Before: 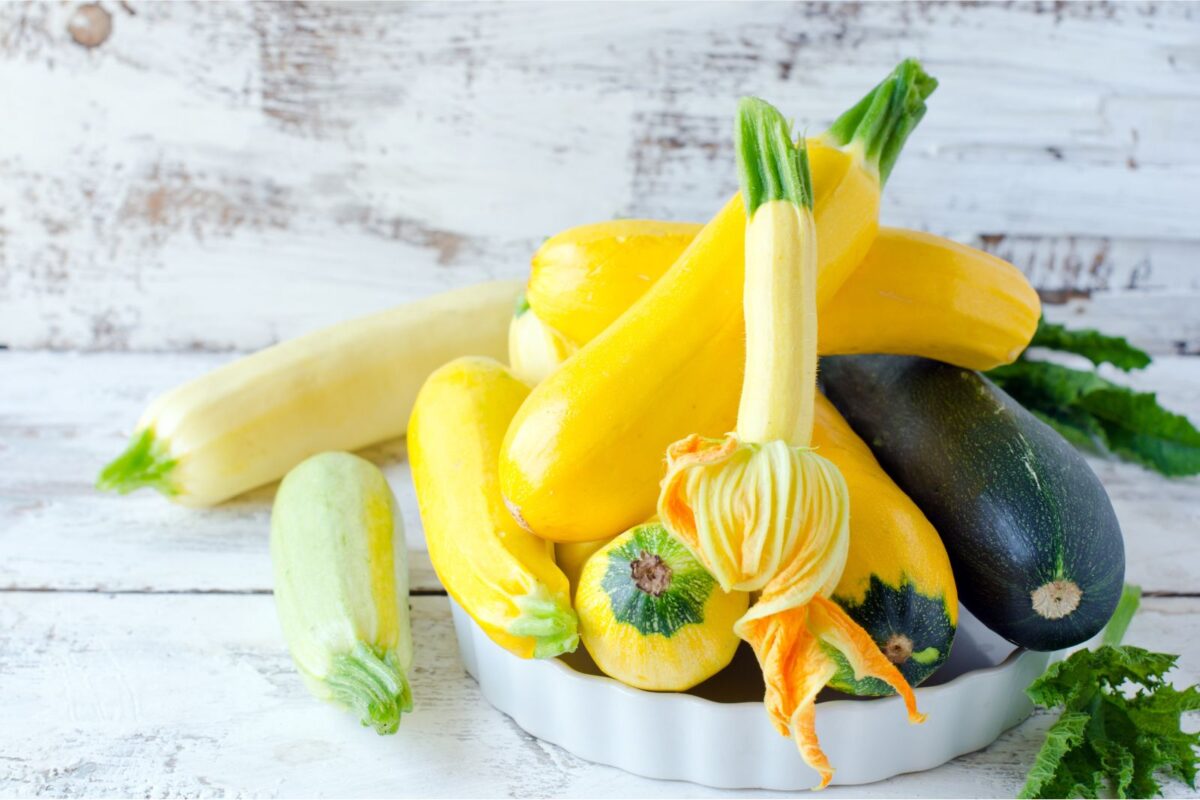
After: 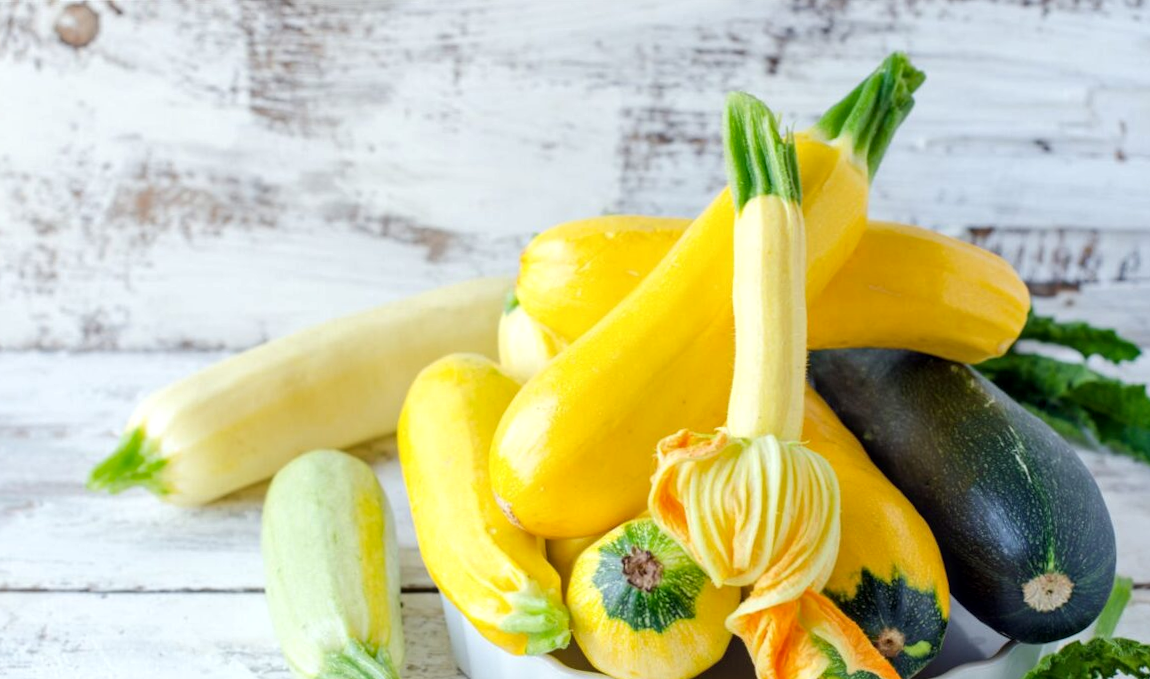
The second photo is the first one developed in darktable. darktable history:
crop and rotate: angle 0.433°, left 0.317%, right 2.692%, bottom 14.137%
local contrast: on, module defaults
